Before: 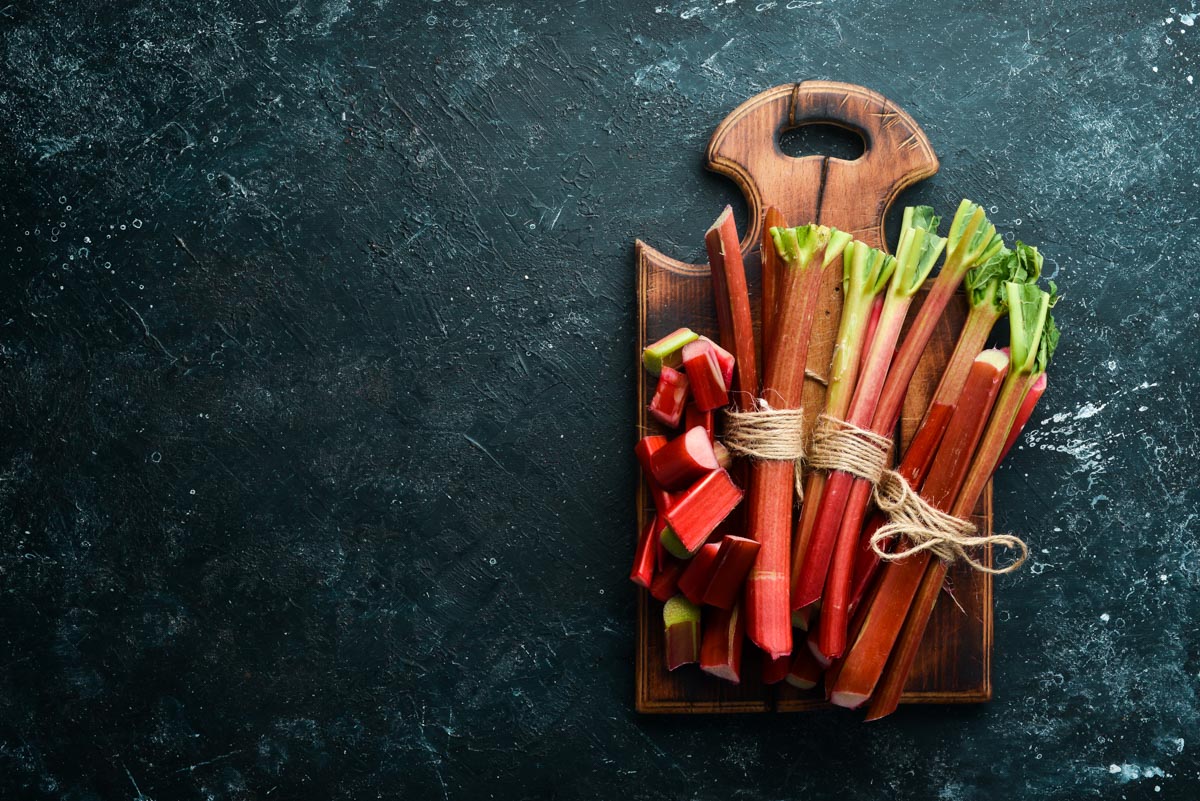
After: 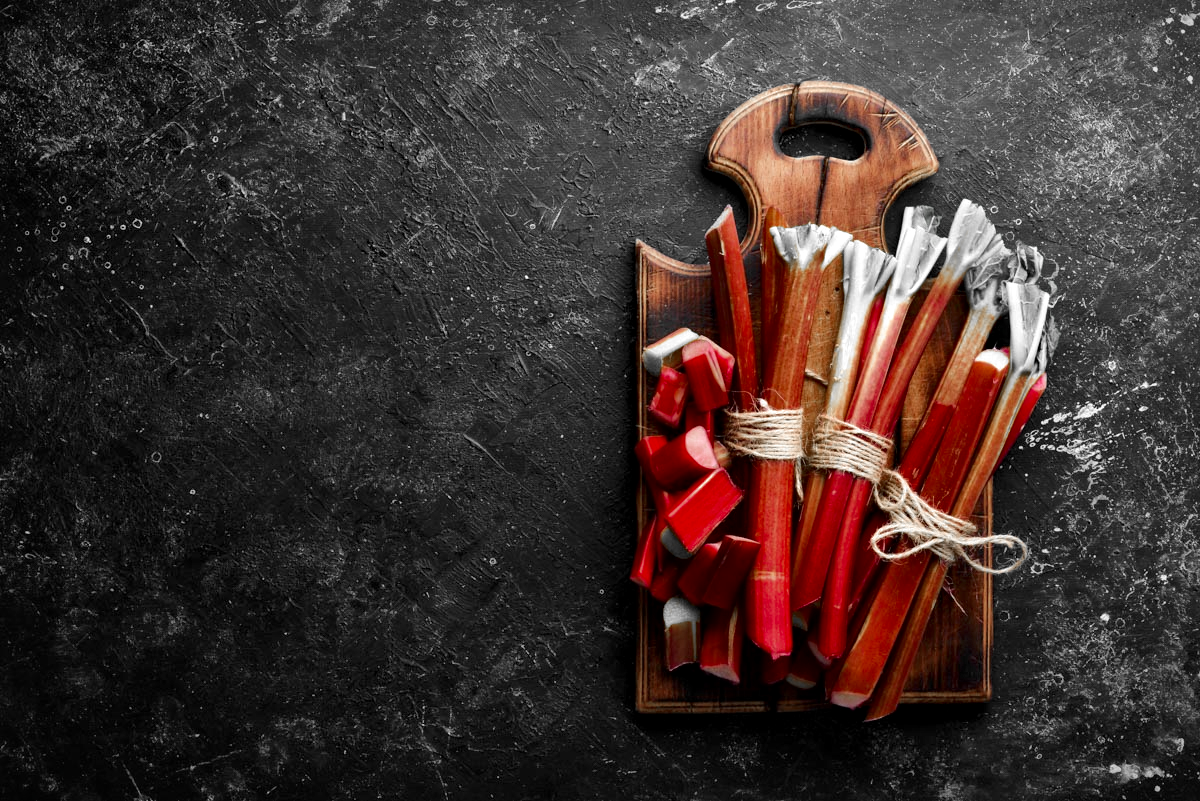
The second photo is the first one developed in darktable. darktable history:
haze removal: on, module defaults
color zones: curves: ch0 [(0, 0.497) (0.096, 0.361) (0.221, 0.538) (0.429, 0.5) (0.571, 0.5) (0.714, 0.5) (0.857, 0.5) (1, 0.497)]; ch1 [(0, 0.5) (0.143, 0.5) (0.257, -0.002) (0.429, 0.04) (0.571, -0.001) (0.714, -0.015) (0.857, 0.024) (1, 0.5)]
local contrast: mode bilateral grid, contrast 20, coarseness 50, detail 150%, midtone range 0.2
vignetting: fall-off start 99.18%, width/height ratio 1.303, unbound false
